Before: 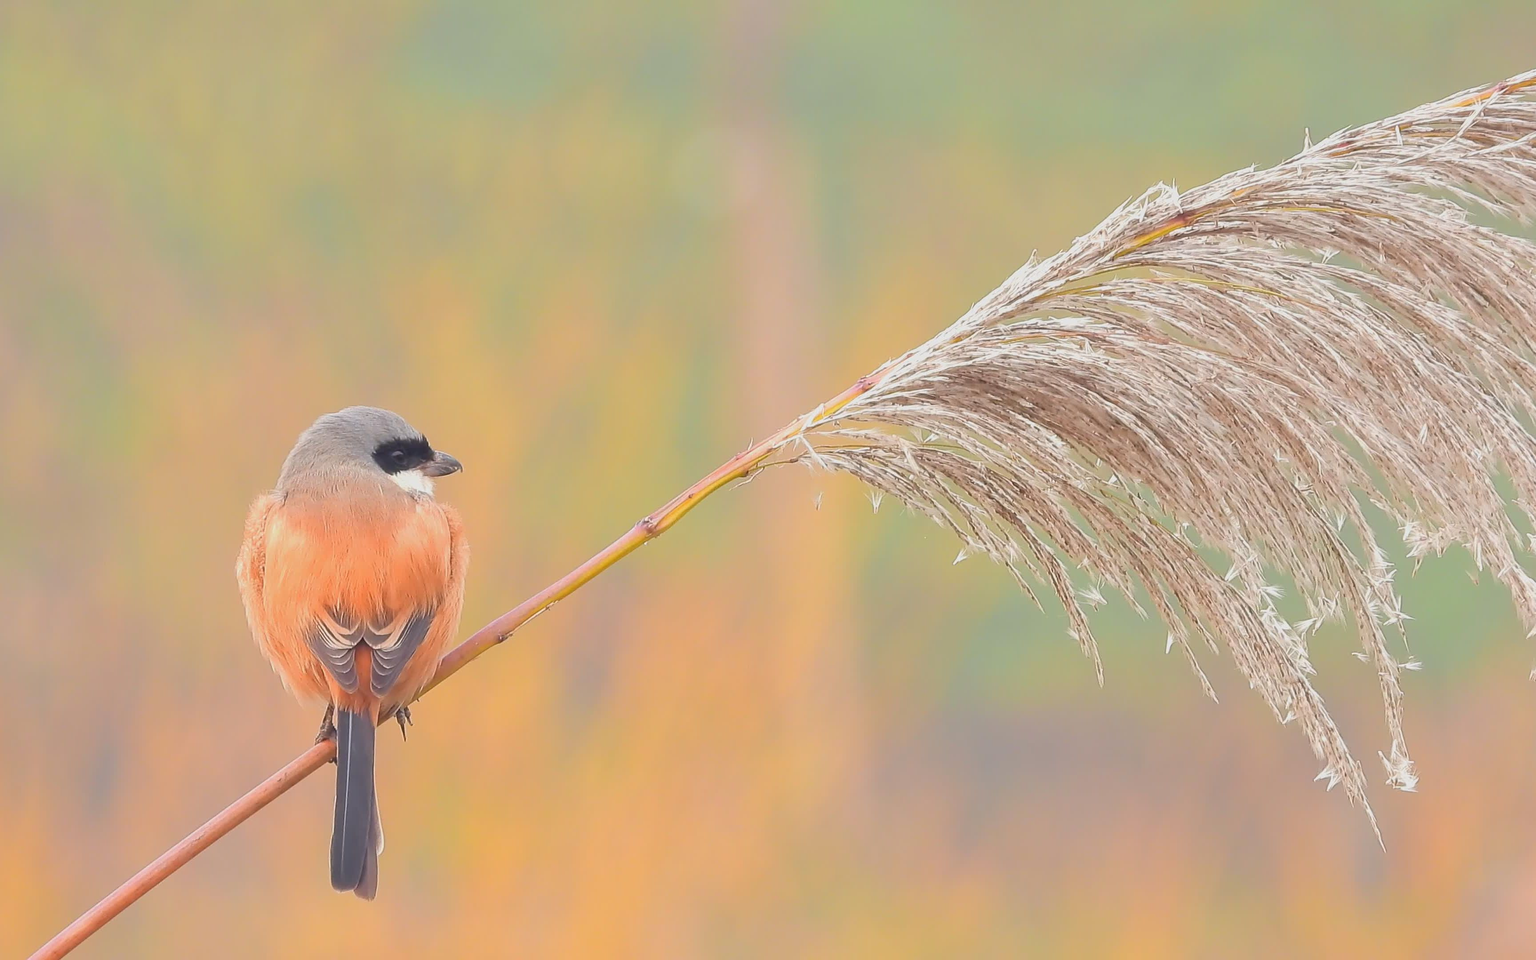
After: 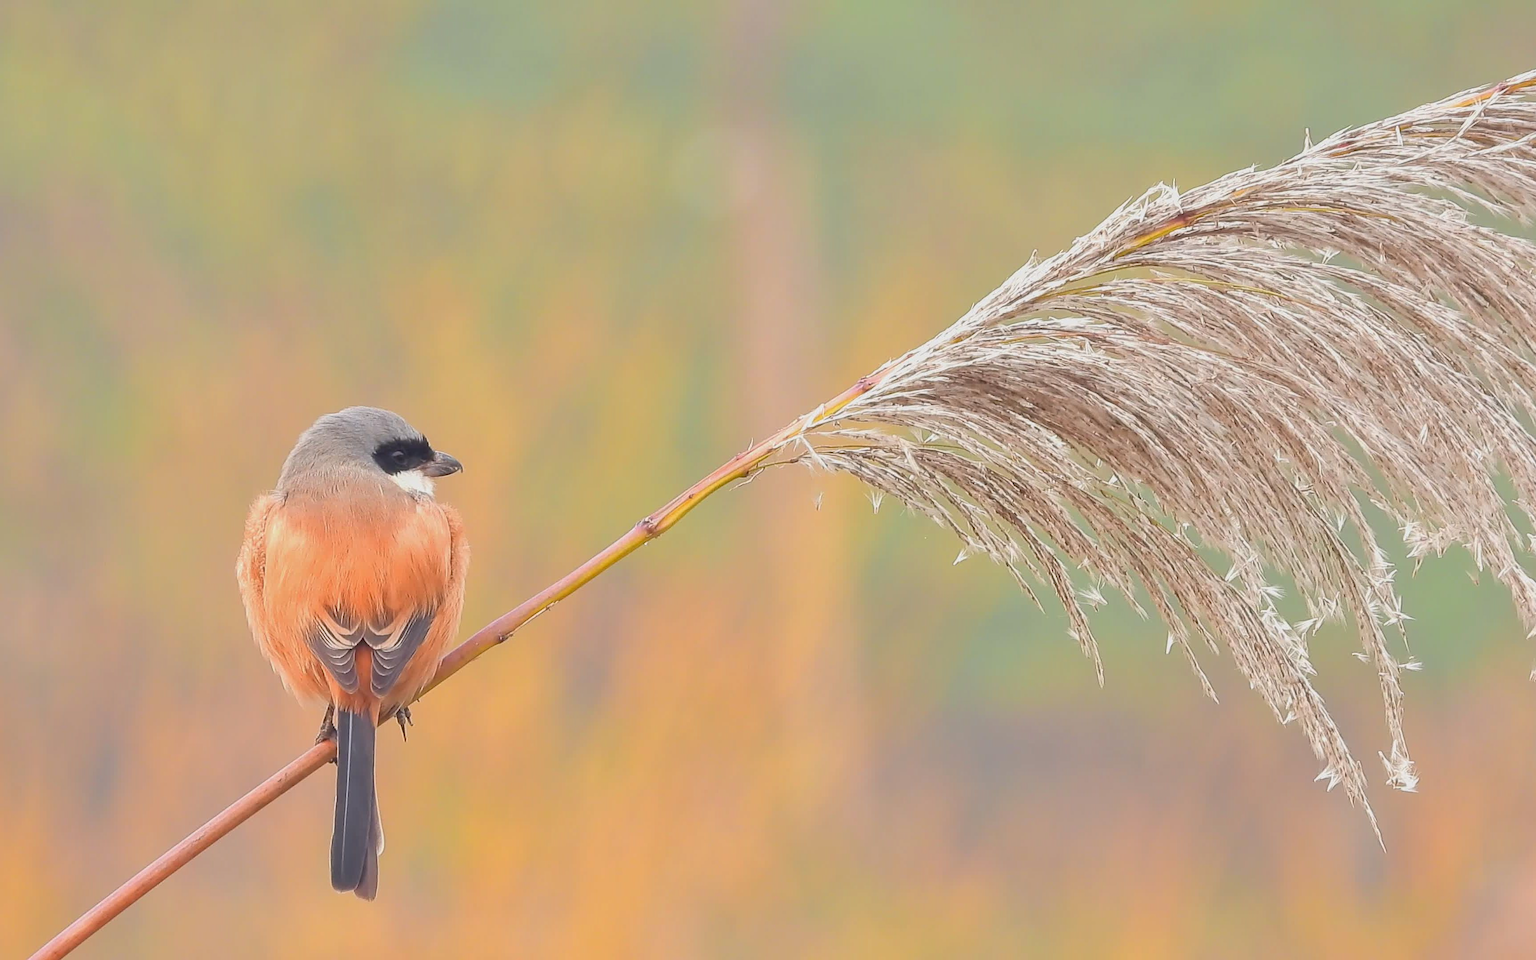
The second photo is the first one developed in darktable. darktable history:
shadows and highlights: shadows 37.72, highlights -28.2, highlights color adjustment 42.66%, soften with gaussian
local contrast: highlights 101%, shadows 97%, detail 120%, midtone range 0.2
